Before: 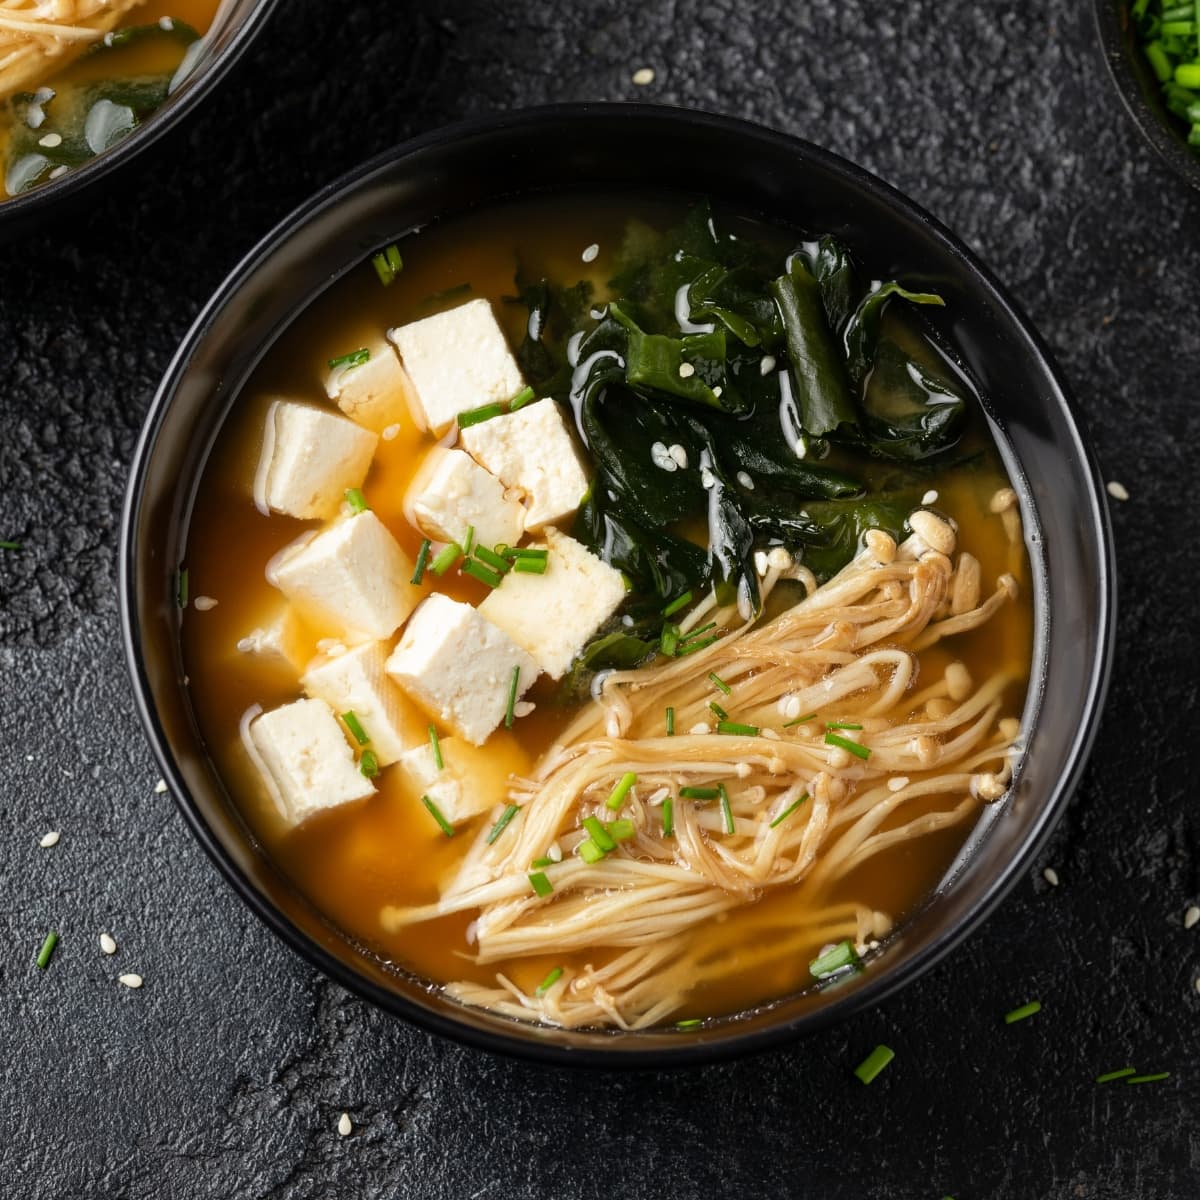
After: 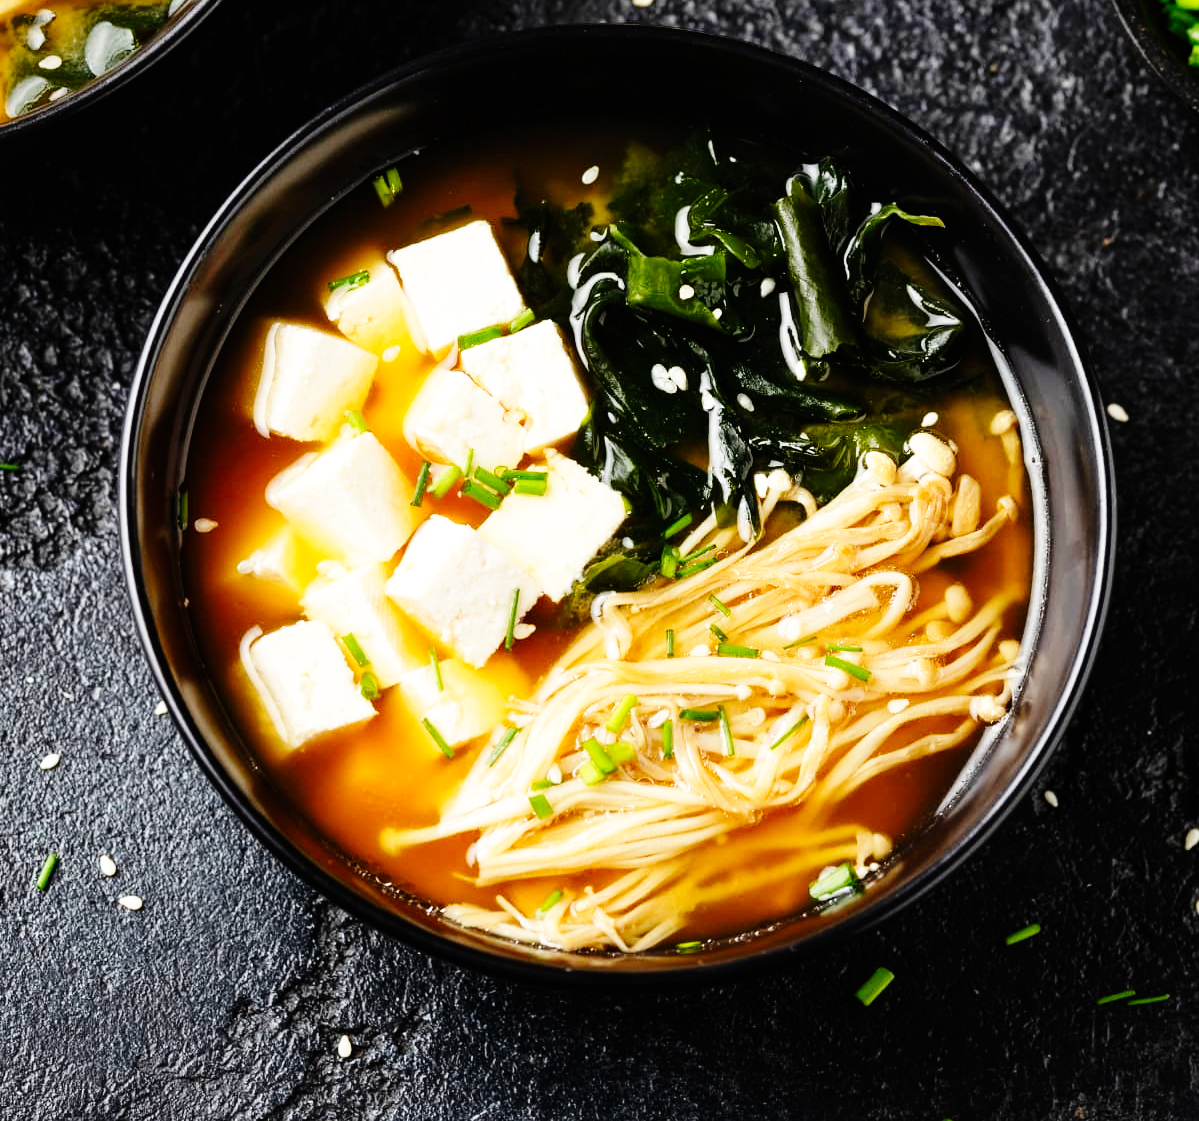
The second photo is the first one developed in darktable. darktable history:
base curve: curves: ch0 [(0, 0) (0, 0) (0.002, 0.001) (0.008, 0.003) (0.019, 0.011) (0.037, 0.037) (0.064, 0.11) (0.102, 0.232) (0.152, 0.379) (0.216, 0.524) (0.296, 0.665) (0.394, 0.789) (0.512, 0.881) (0.651, 0.945) (0.813, 0.986) (1, 1)], preserve colors none
tone equalizer: edges refinement/feathering 500, mask exposure compensation -1.57 EV, preserve details no
crop and rotate: top 6.525%
